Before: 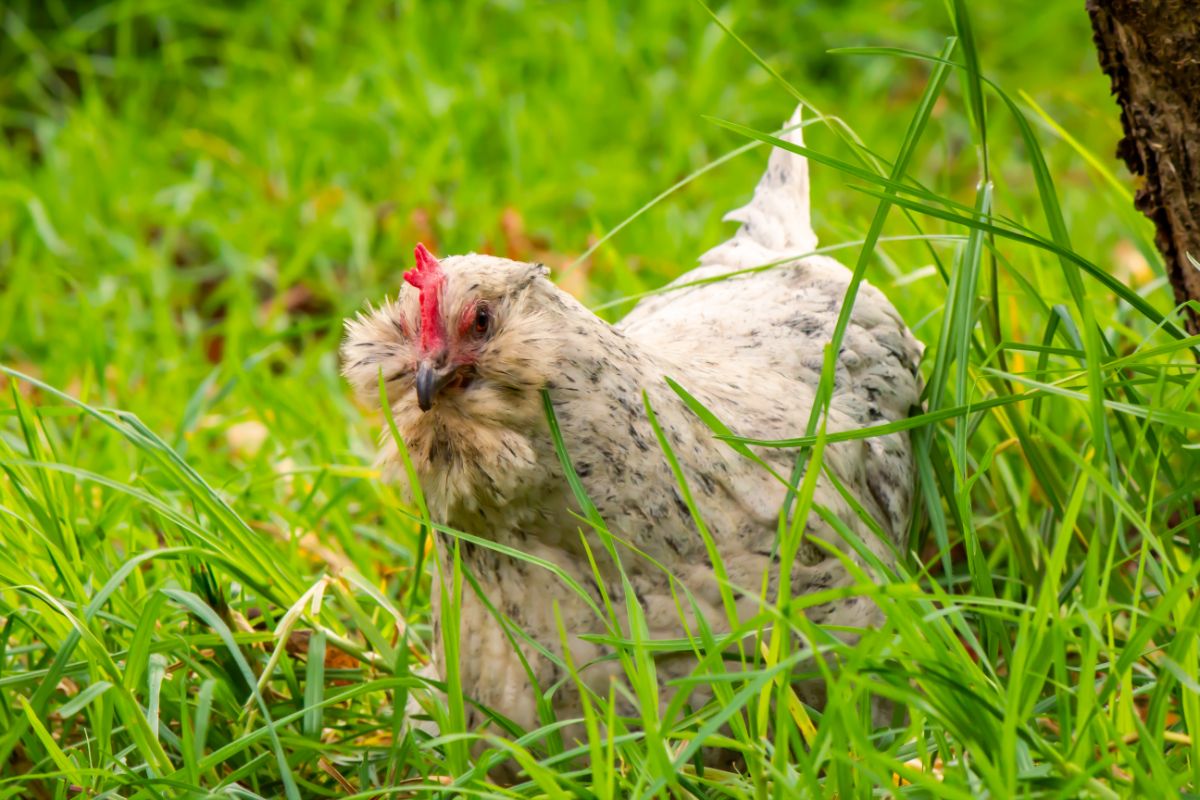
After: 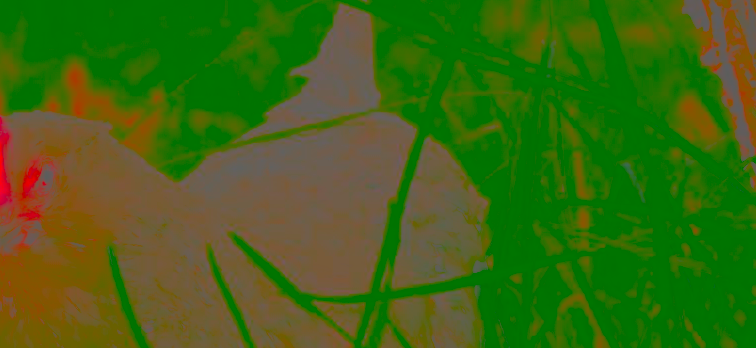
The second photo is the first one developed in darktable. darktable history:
base curve: curves: ch0 [(0, 0.024) (0.055, 0.065) (0.121, 0.166) (0.236, 0.319) (0.693, 0.726) (1, 1)], preserve colors none
exposure: exposure 0.64 EV, compensate highlight preservation false
crop: left 36.272%, top 18.018%, right 0.688%, bottom 38.379%
contrast brightness saturation: contrast -0.983, brightness -0.159, saturation 0.748
